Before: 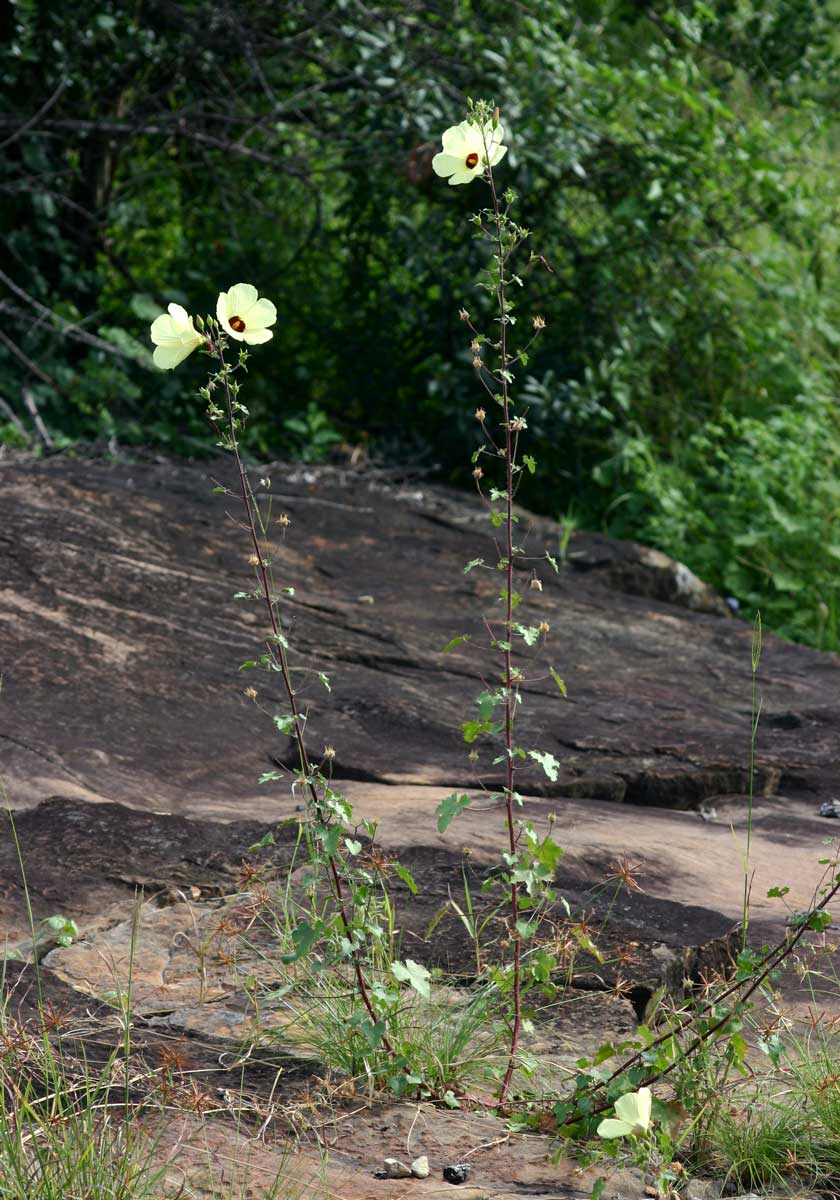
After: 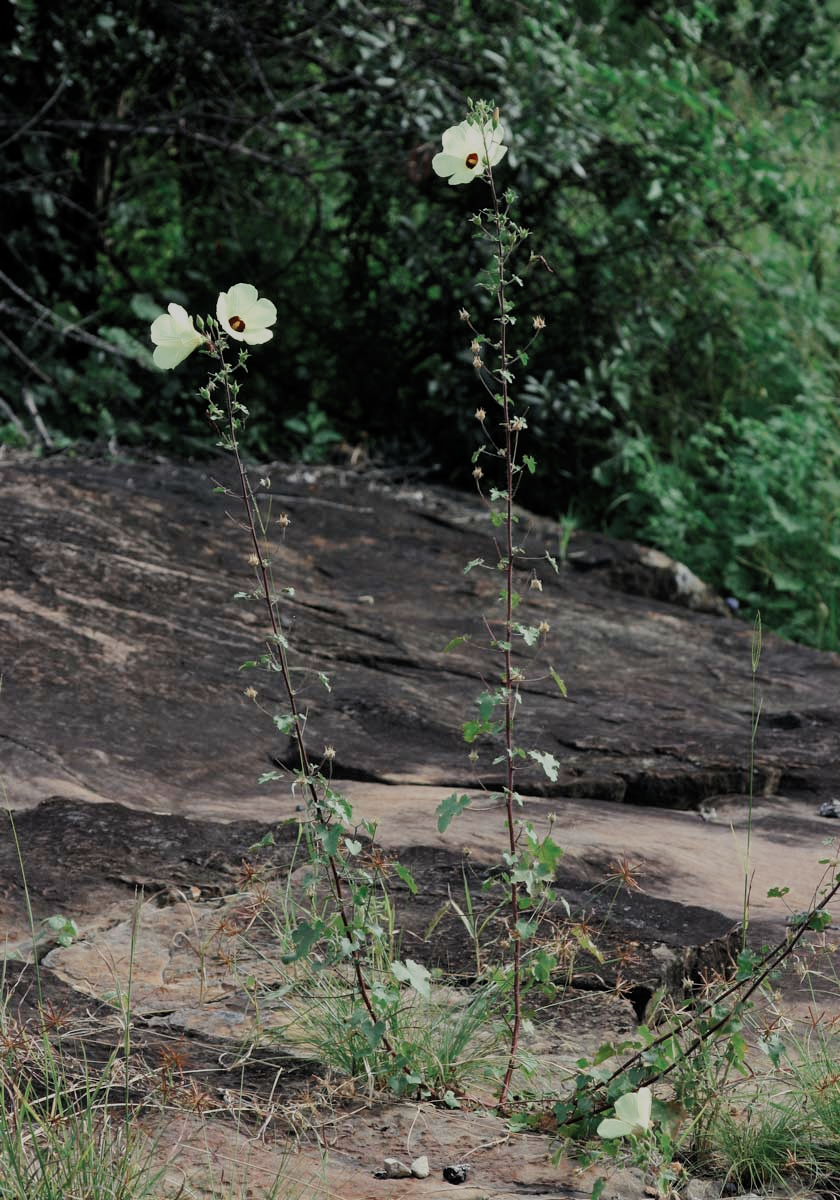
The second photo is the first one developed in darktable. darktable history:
color zones: curves: ch0 [(0, 0.5) (0.125, 0.4) (0.25, 0.5) (0.375, 0.4) (0.5, 0.4) (0.625, 0.35) (0.75, 0.35) (0.875, 0.5)]; ch1 [(0, 0.35) (0.125, 0.45) (0.25, 0.35) (0.375, 0.35) (0.5, 0.35) (0.625, 0.35) (0.75, 0.45) (0.875, 0.35)]; ch2 [(0, 0.6) (0.125, 0.5) (0.25, 0.5) (0.375, 0.6) (0.5, 0.6) (0.625, 0.5) (0.75, 0.5) (0.875, 0.5)]
filmic rgb: black relative exposure -7.65 EV, white relative exposure 4.56 EV, threshold 5.96 EV, hardness 3.61, preserve chrominance RGB euclidean norm, color science v5 (2021), contrast in shadows safe, contrast in highlights safe, enable highlight reconstruction true
